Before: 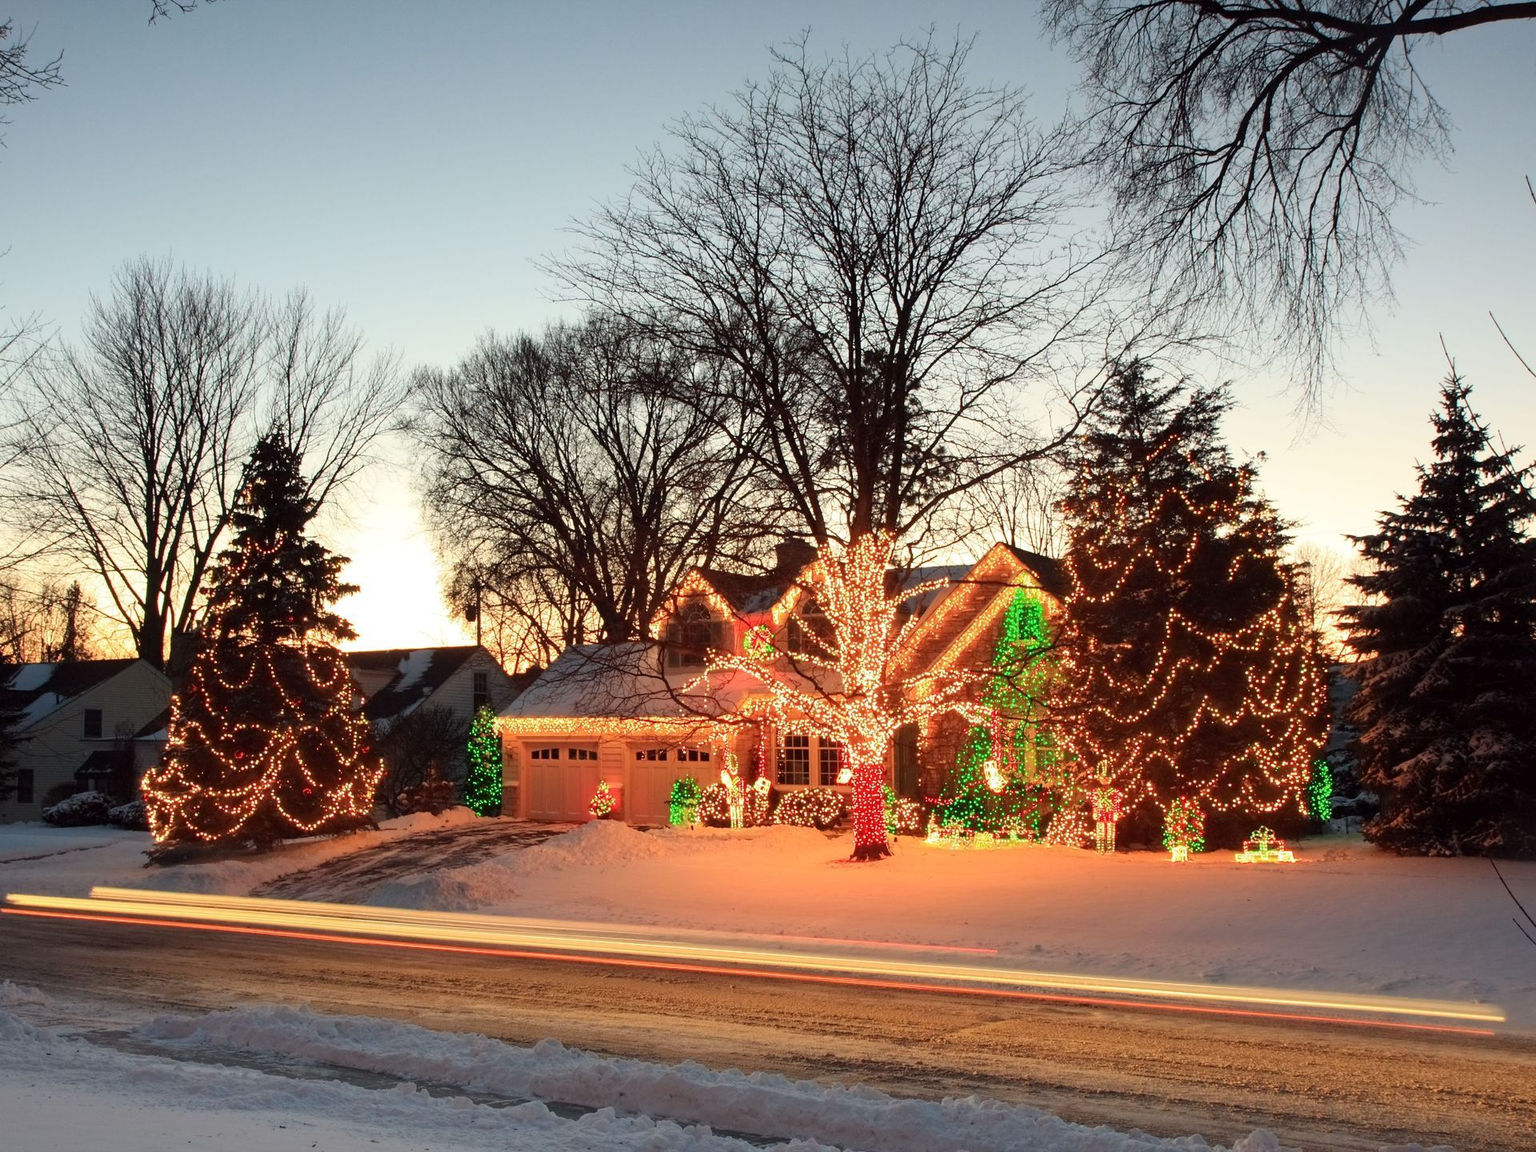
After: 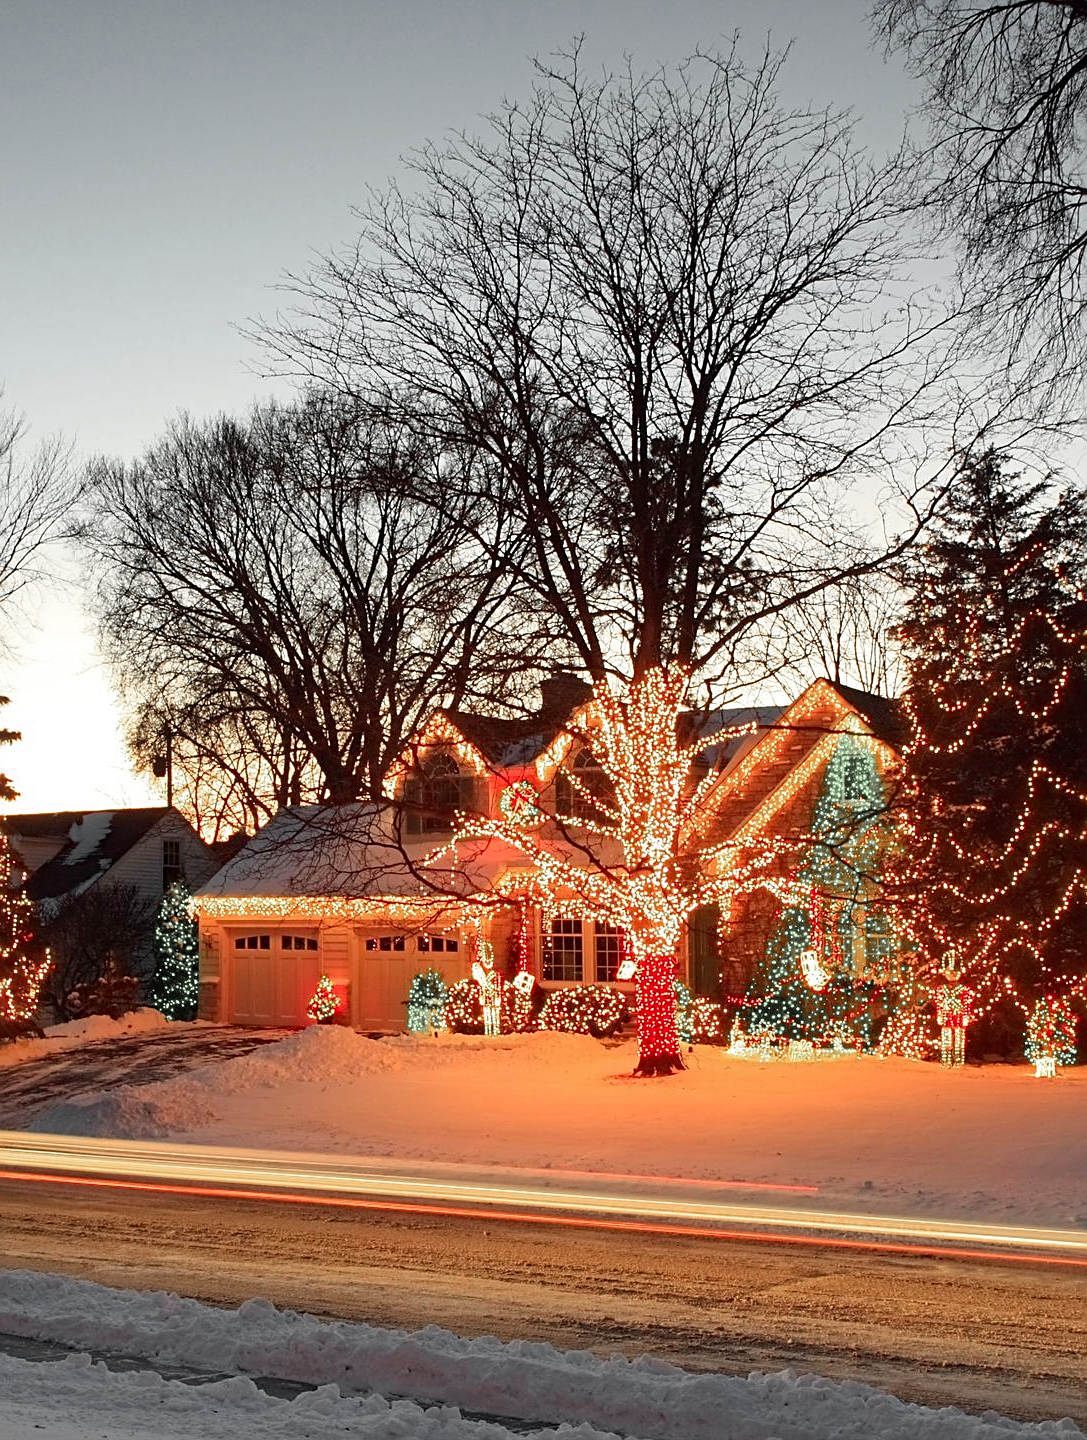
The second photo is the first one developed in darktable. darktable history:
sharpen: on, module defaults
color zones: curves: ch1 [(0, 0.638) (0.193, 0.442) (0.286, 0.15) (0.429, 0.14) (0.571, 0.142) (0.714, 0.154) (0.857, 0.175) (1, 0.638)]
crop and rotate: left 22.356%, right 21.02%
haze removal: compatibility mode true, adaptive false
